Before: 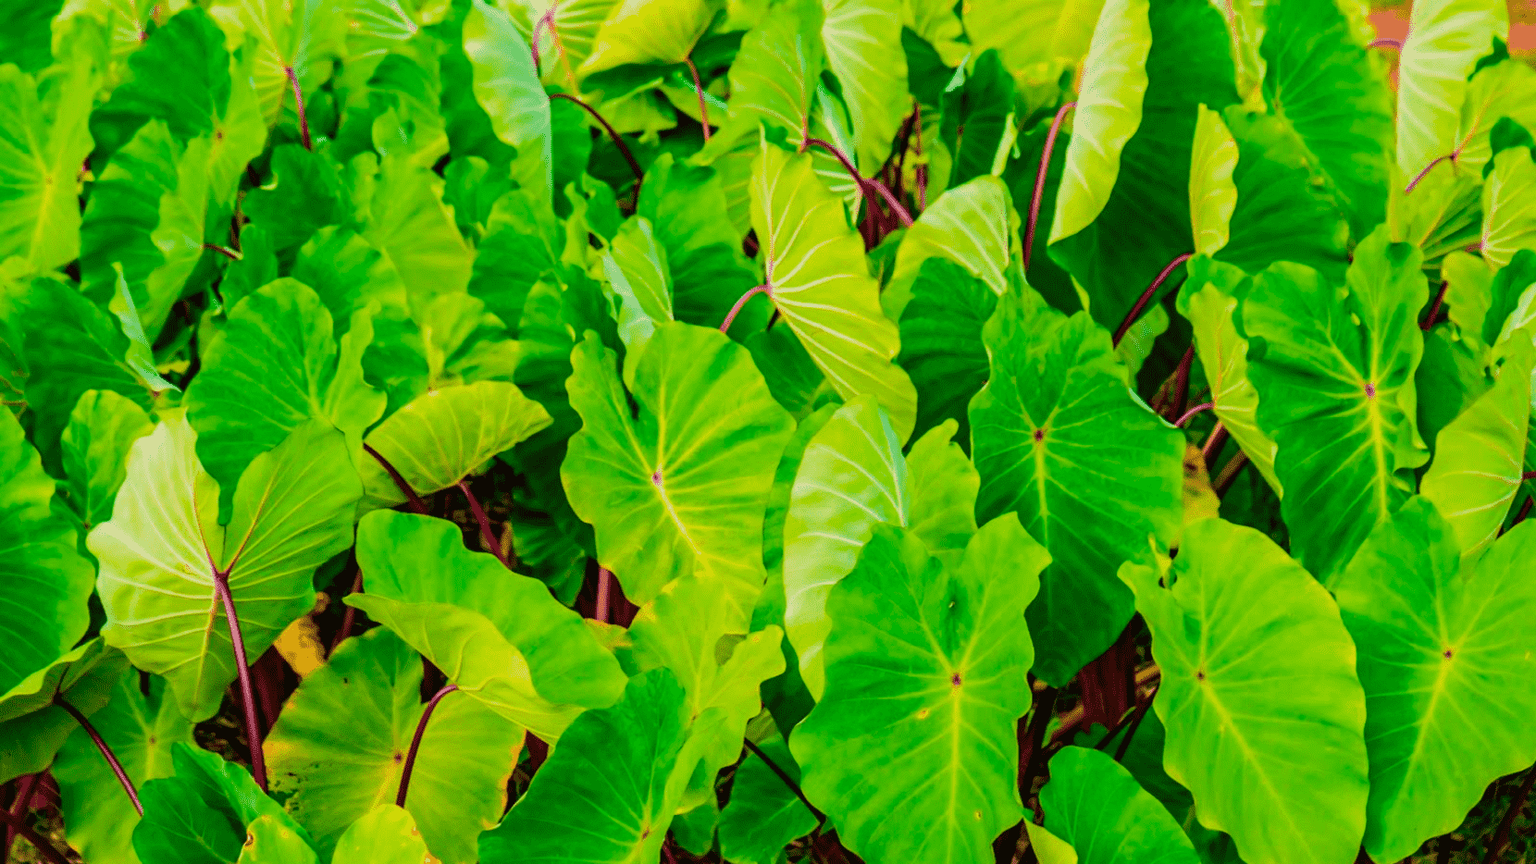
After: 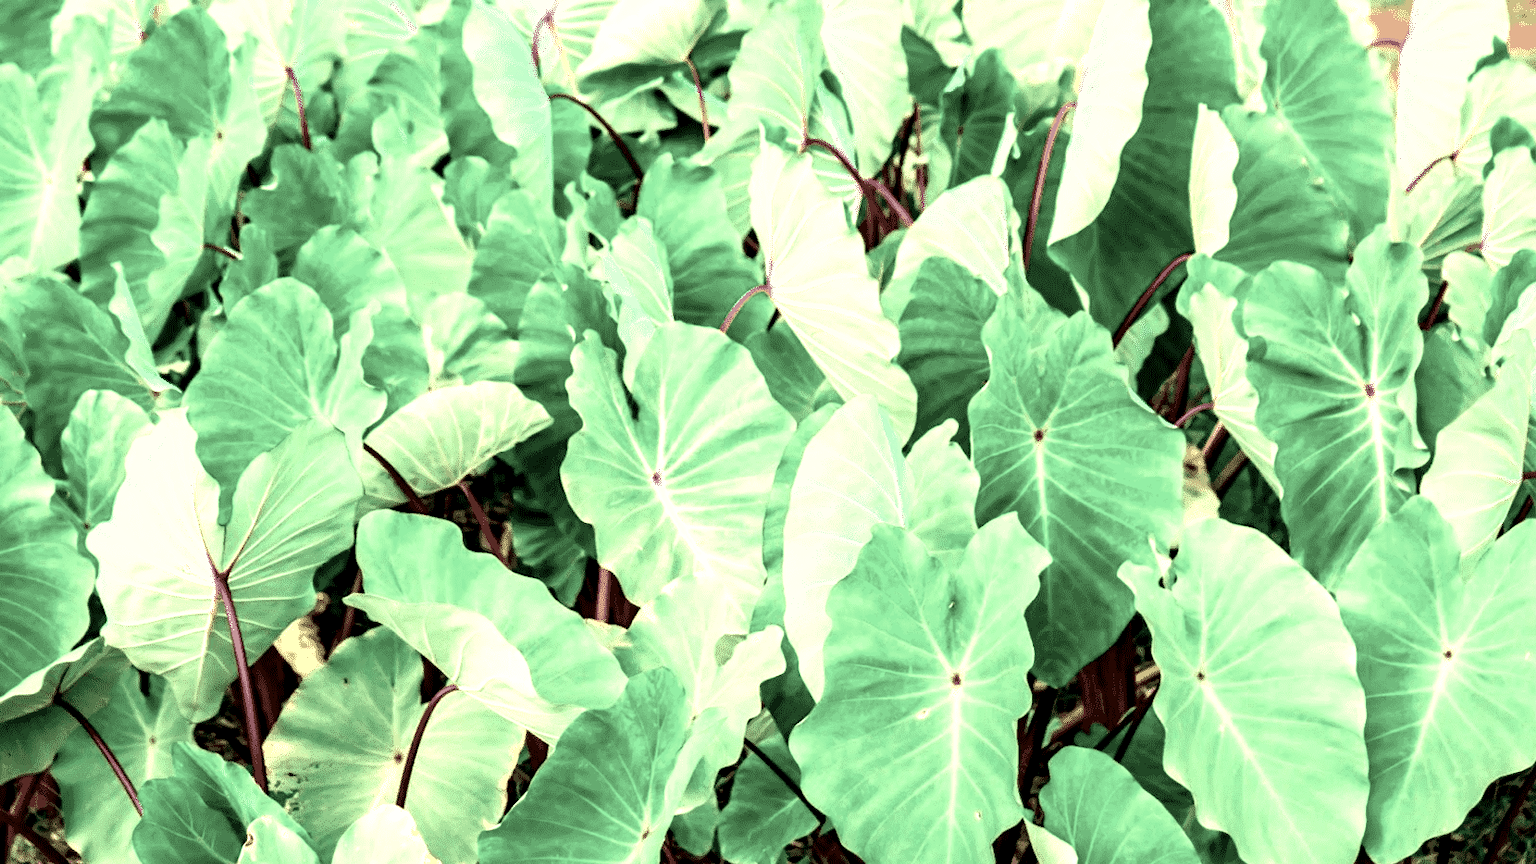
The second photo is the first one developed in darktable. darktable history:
exposure: black level correction 0.005, exposure 0.017 EV, compensate exposure bias true, compensate highlight preservation false
color zones: curves: ch0 [(0.25, 0.667) (0.758, 0.368)]; ch1 [(0.215, 0.245) (0.761, 0.373)]; ch2 [(0.247, 0.554) (0.761, 0.436)]
